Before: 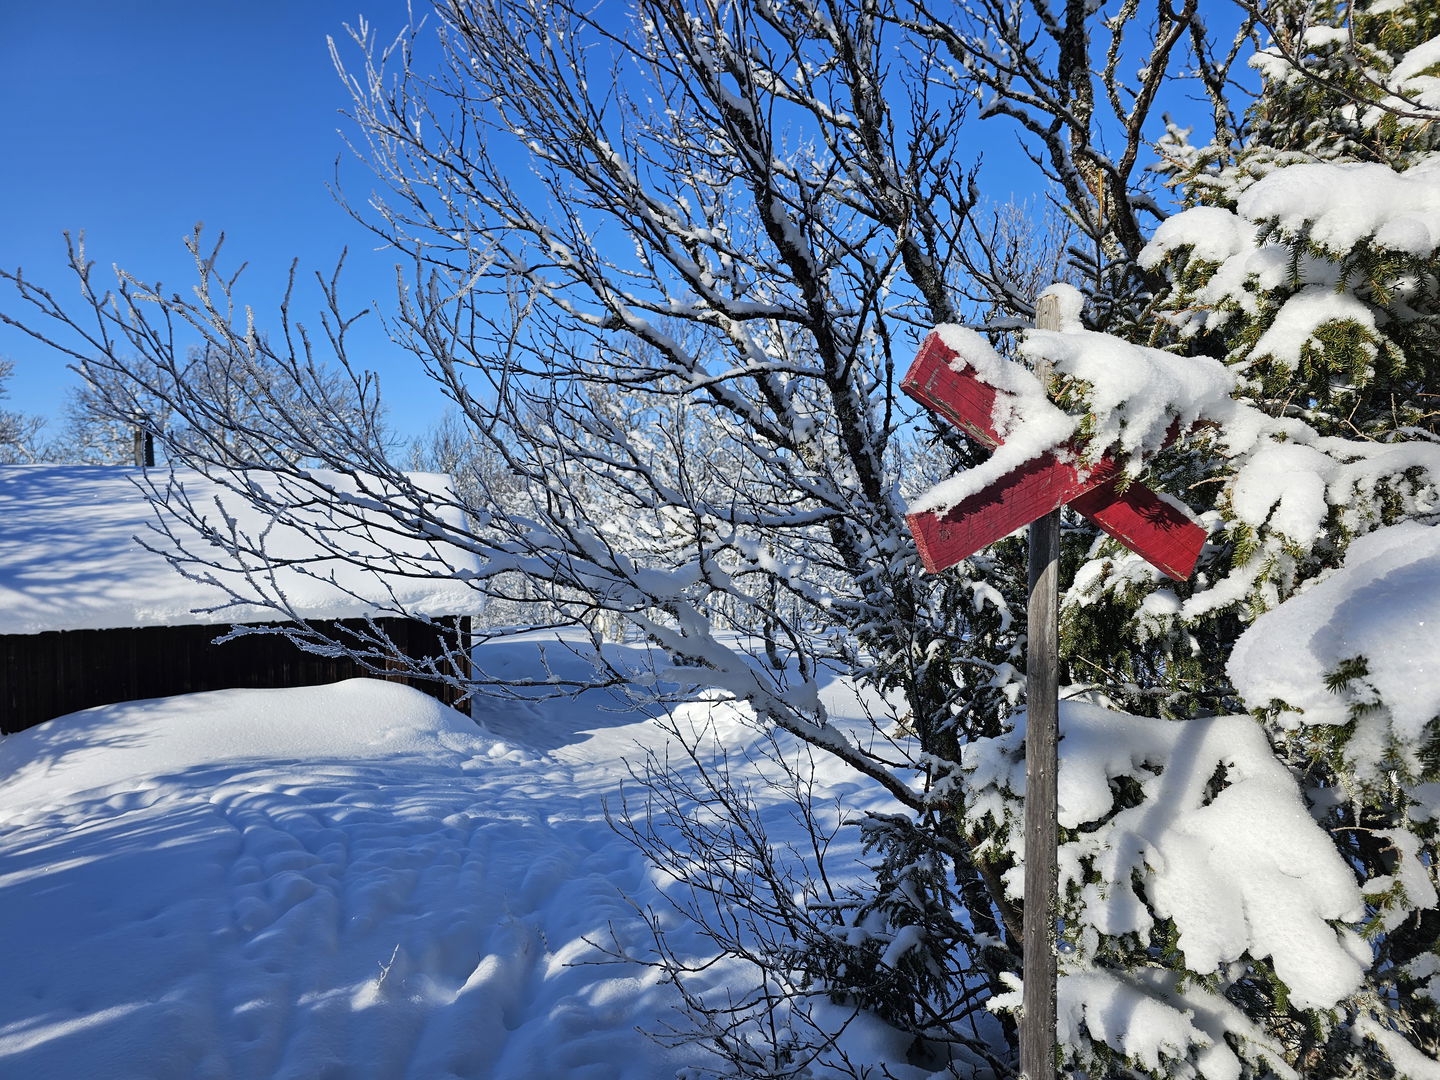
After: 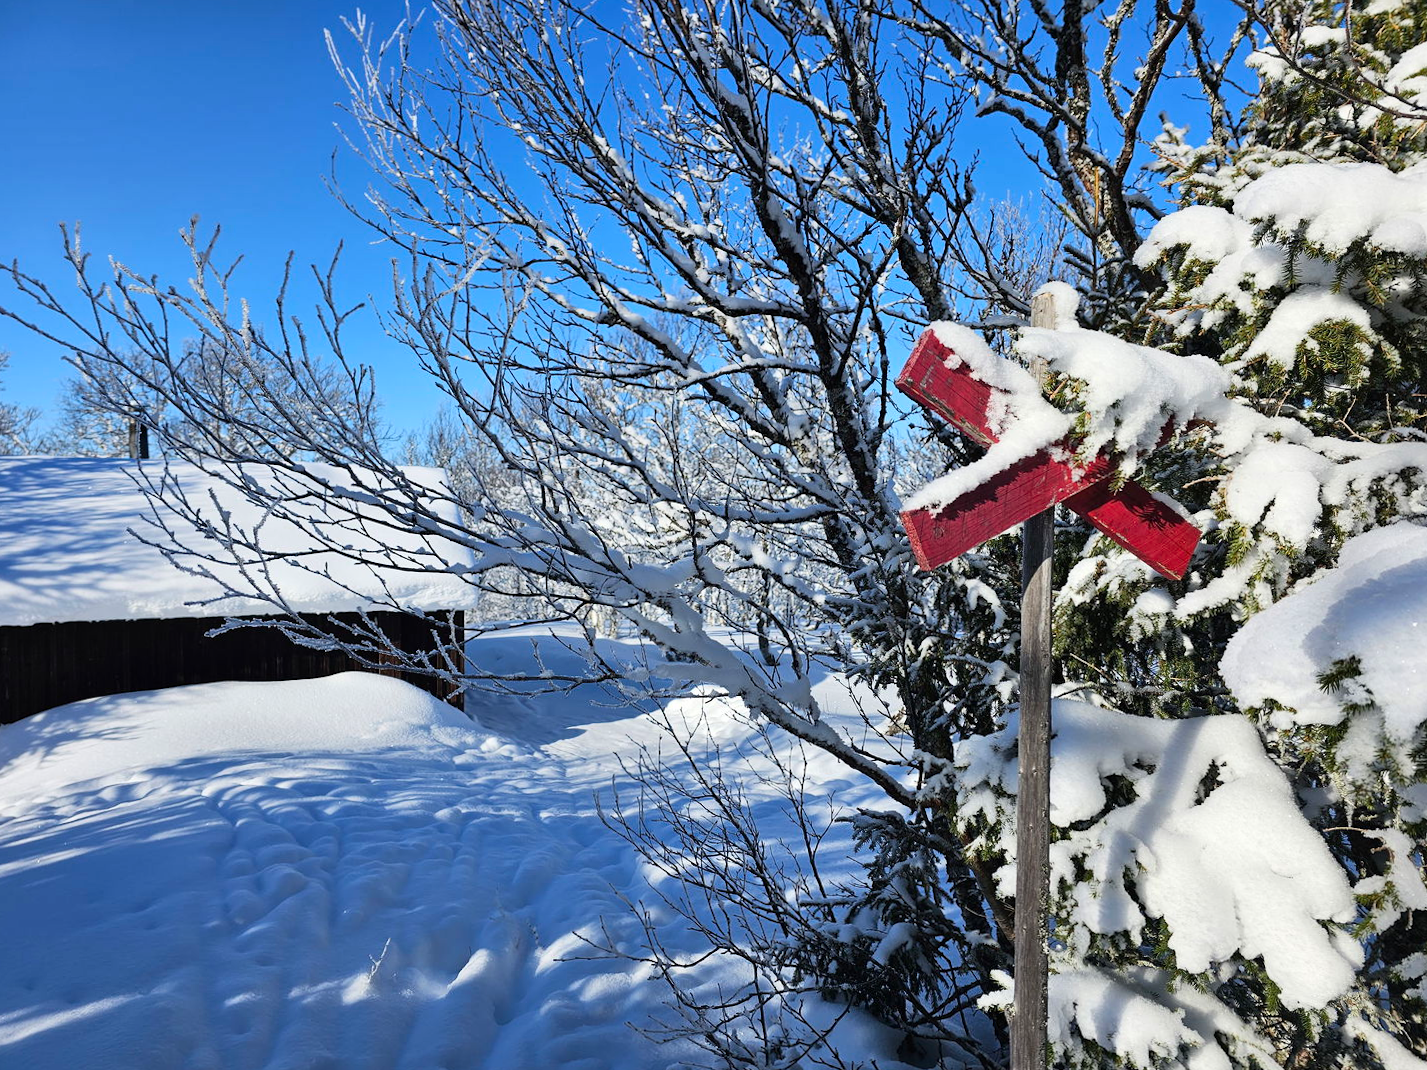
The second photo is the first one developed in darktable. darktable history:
contrast brightness saturation: contrast 0.15, brightness 0.045
crop and rotate: angle -0.377°
